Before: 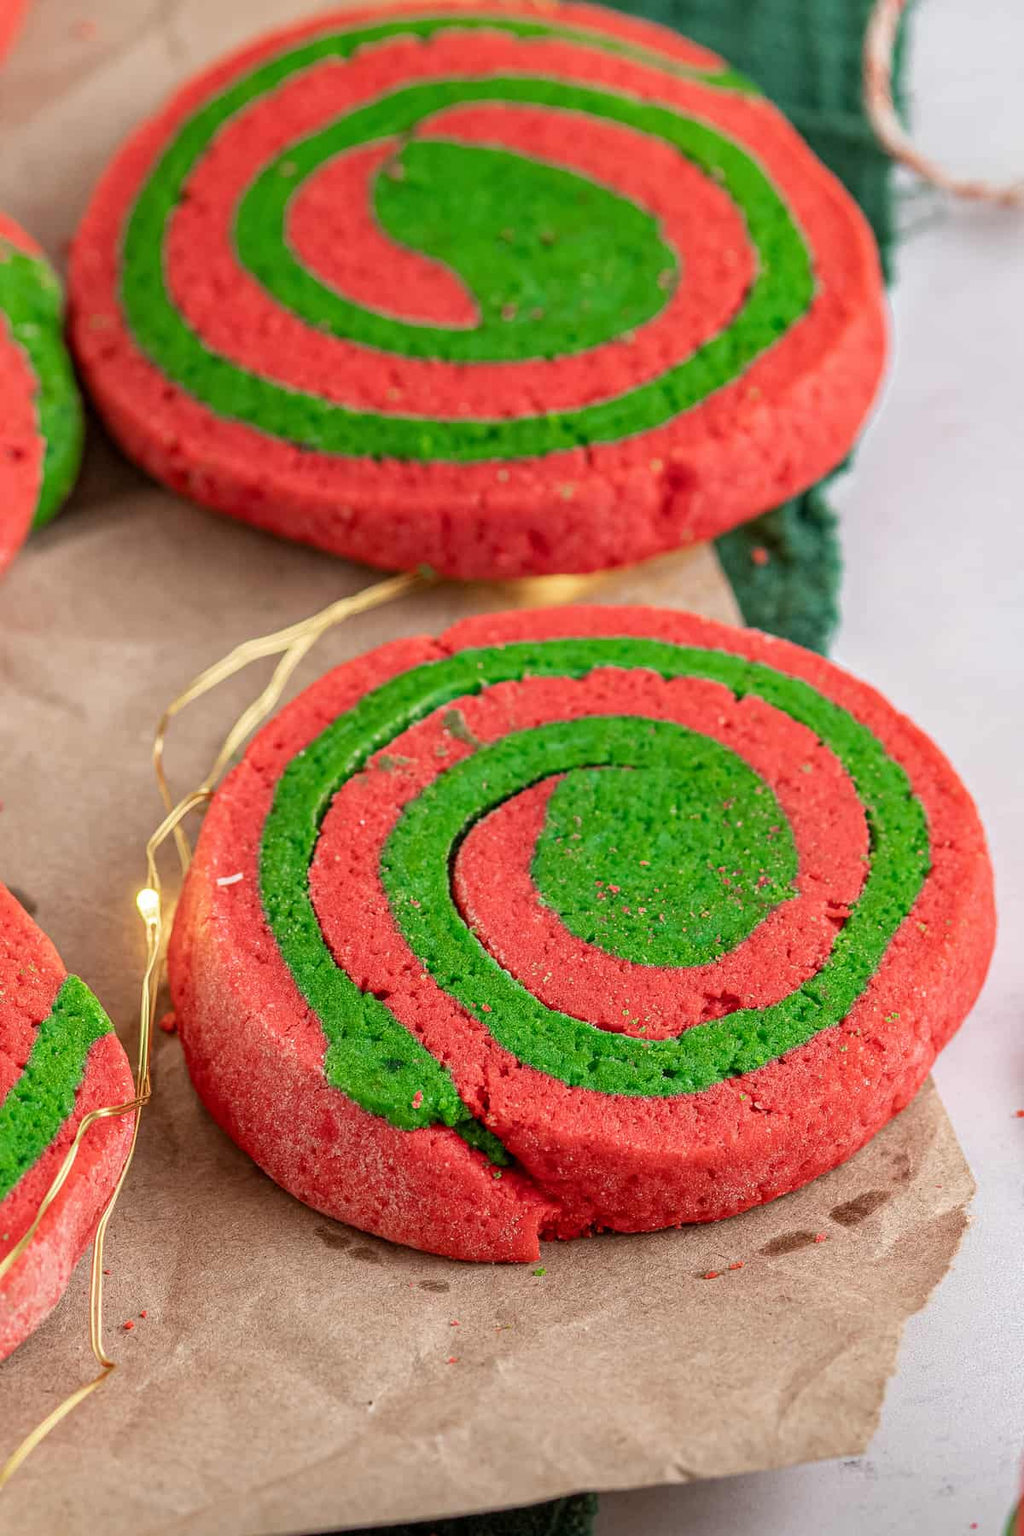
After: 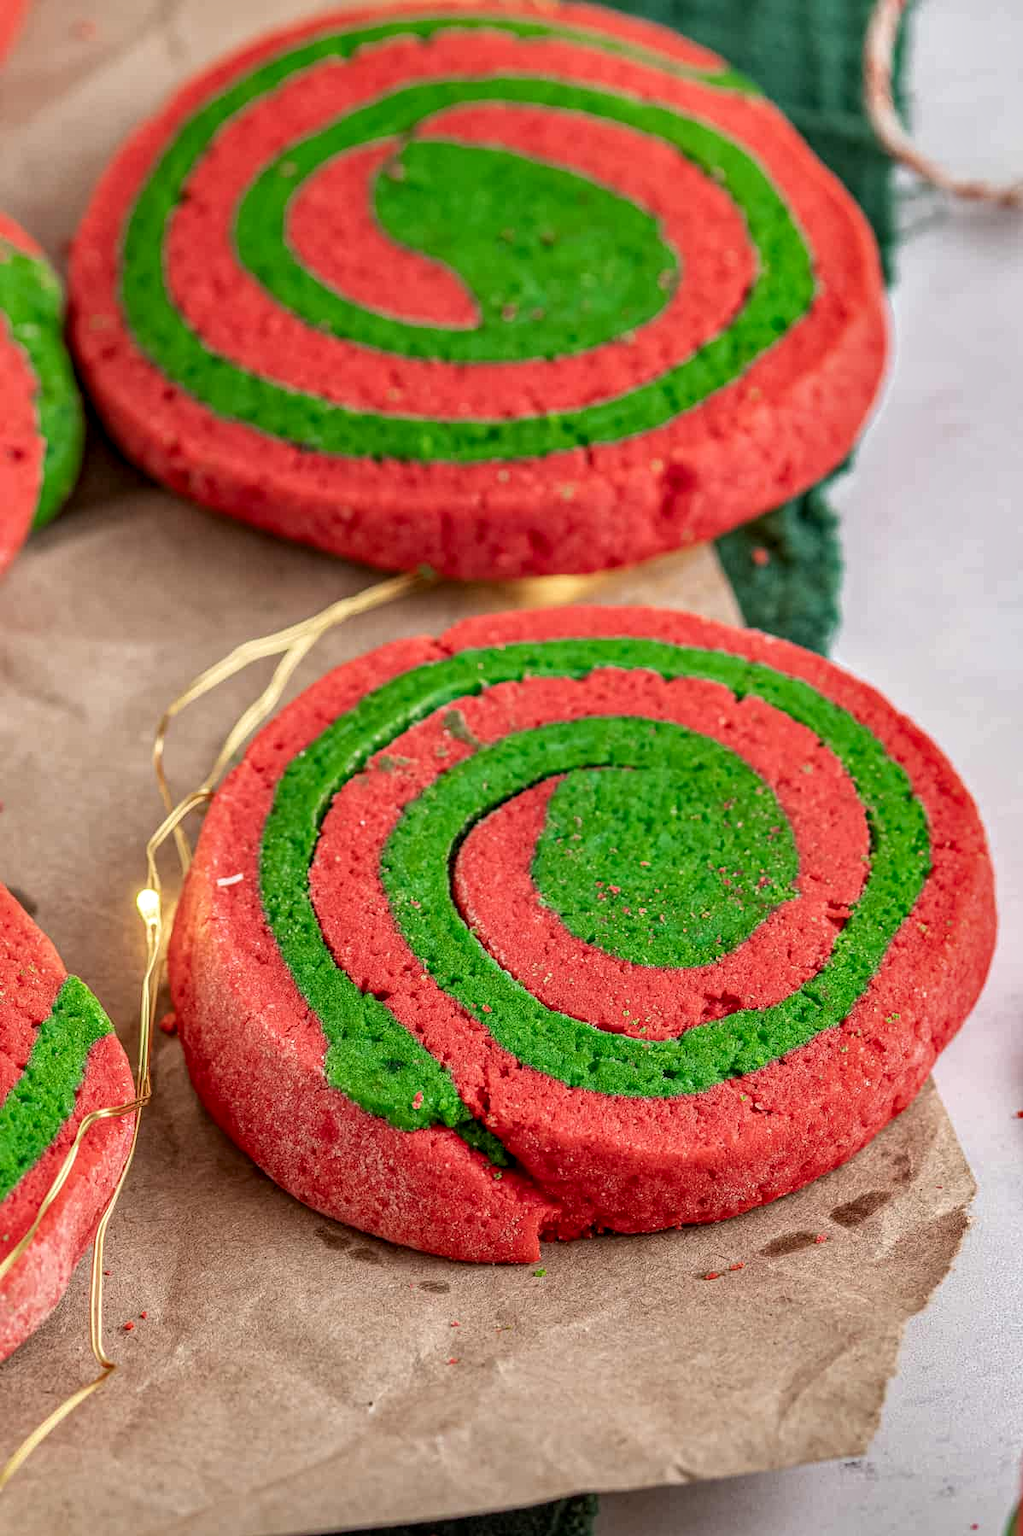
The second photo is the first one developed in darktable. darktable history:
shadows and highlights: soften with gaussian
local contrast: on, module defaults
crop: left 0.048%
